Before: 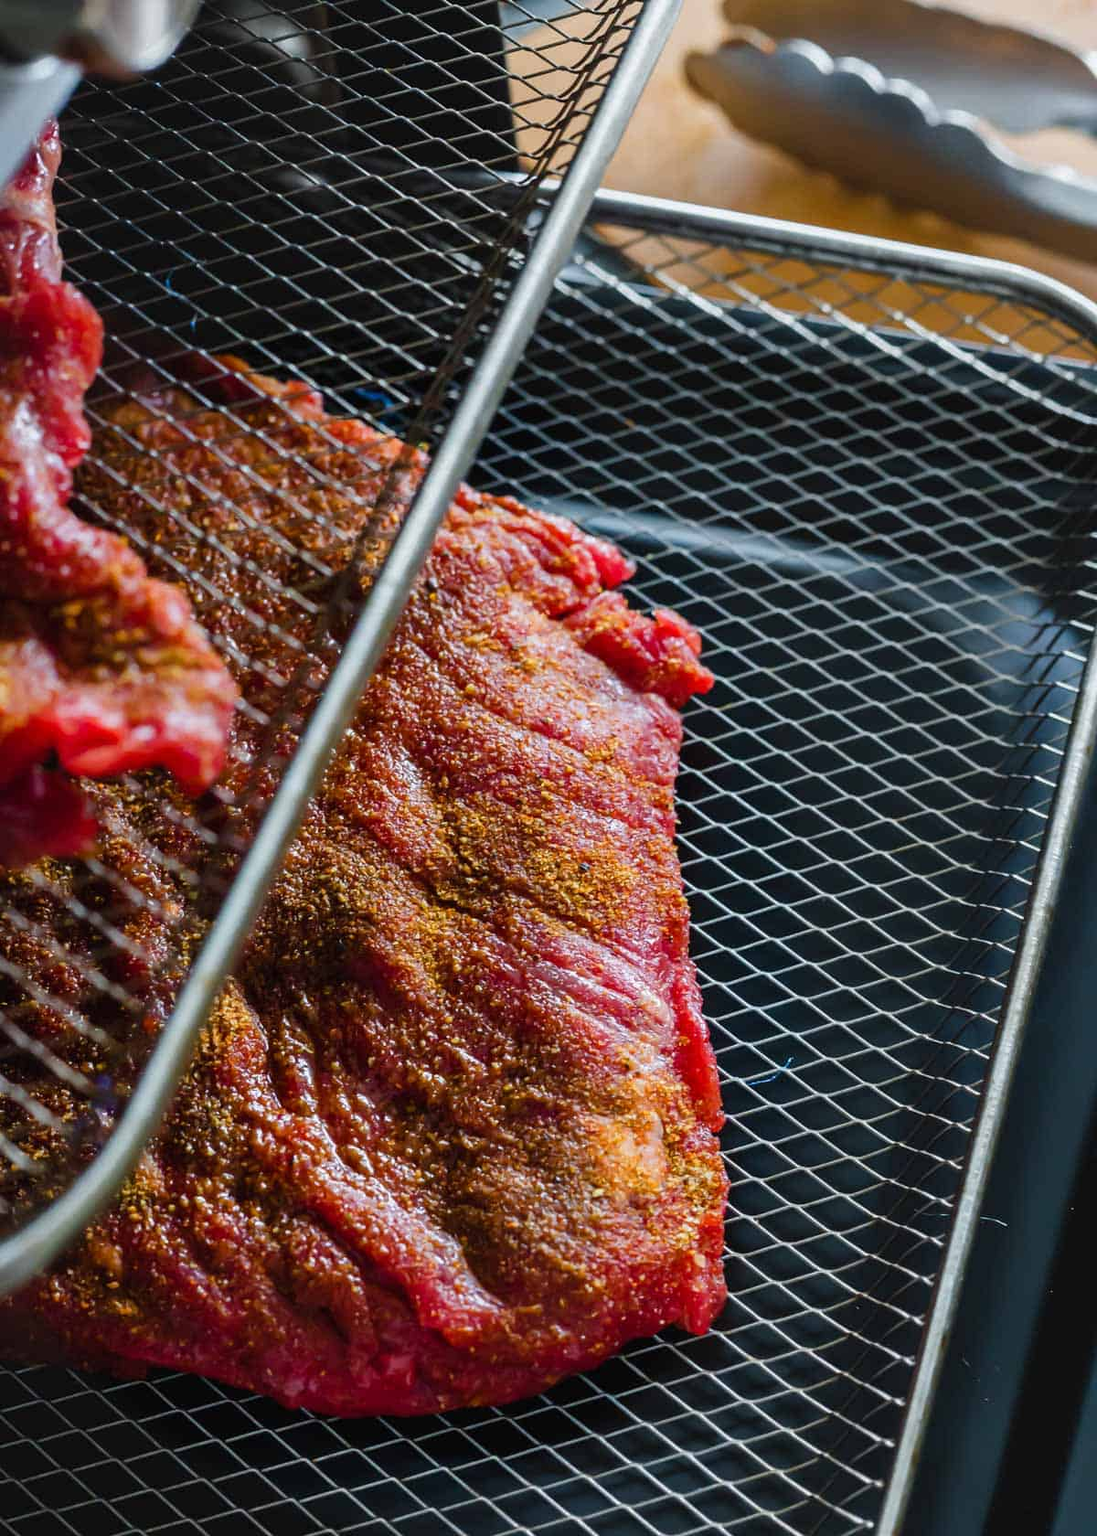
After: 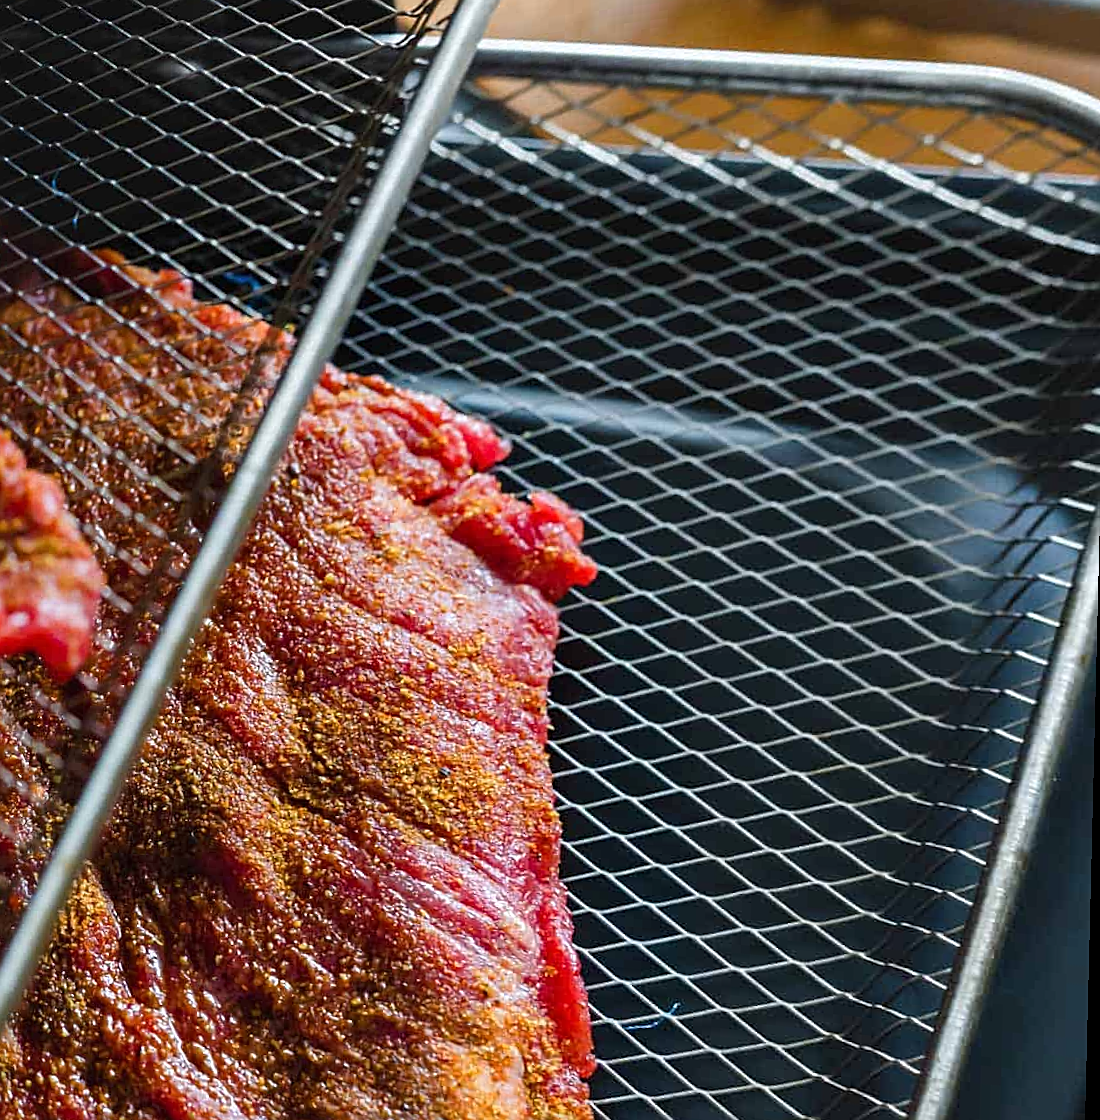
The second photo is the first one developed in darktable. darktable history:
crop: left 8.155%, top 6.611%, bottom 15.385%
rotate and perspective: rotation 1.69°, lens shift (vertical) -0.023, lens shift (horizontal) -0.291, crop left 0.025, crop right 0.988, crop top 0.092, crop bottom 0.842
exposure: exposure 0.127 EV, compensate highlight preservation false
sharpen: on, module defaults
